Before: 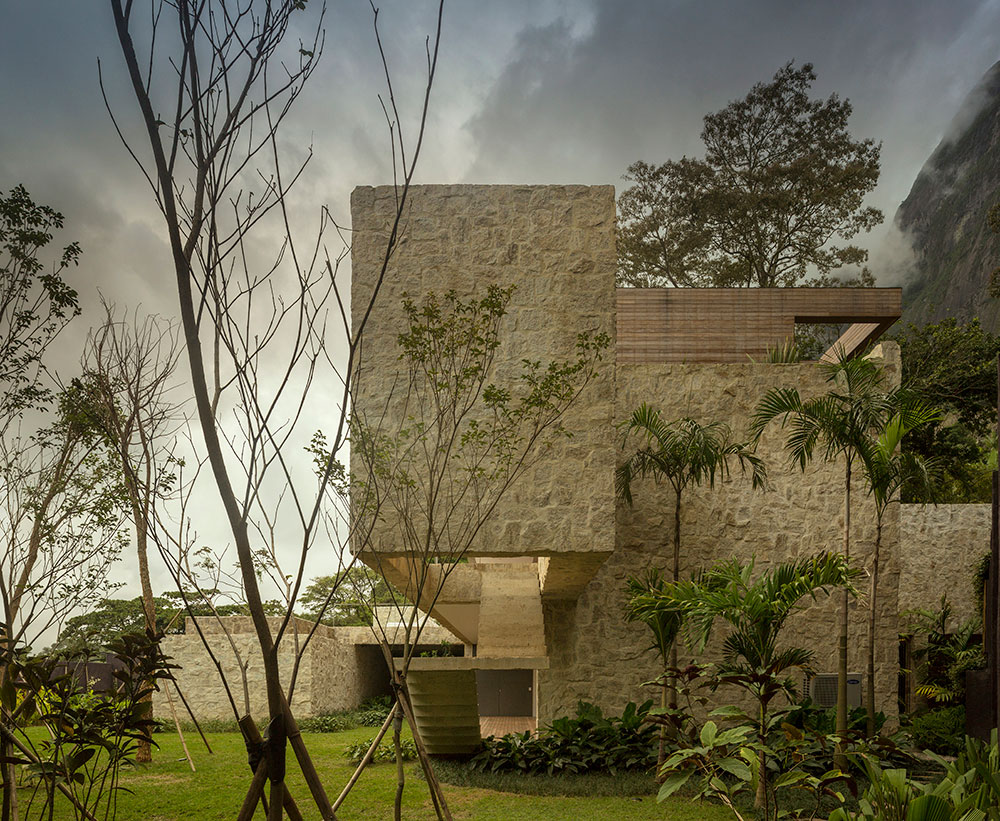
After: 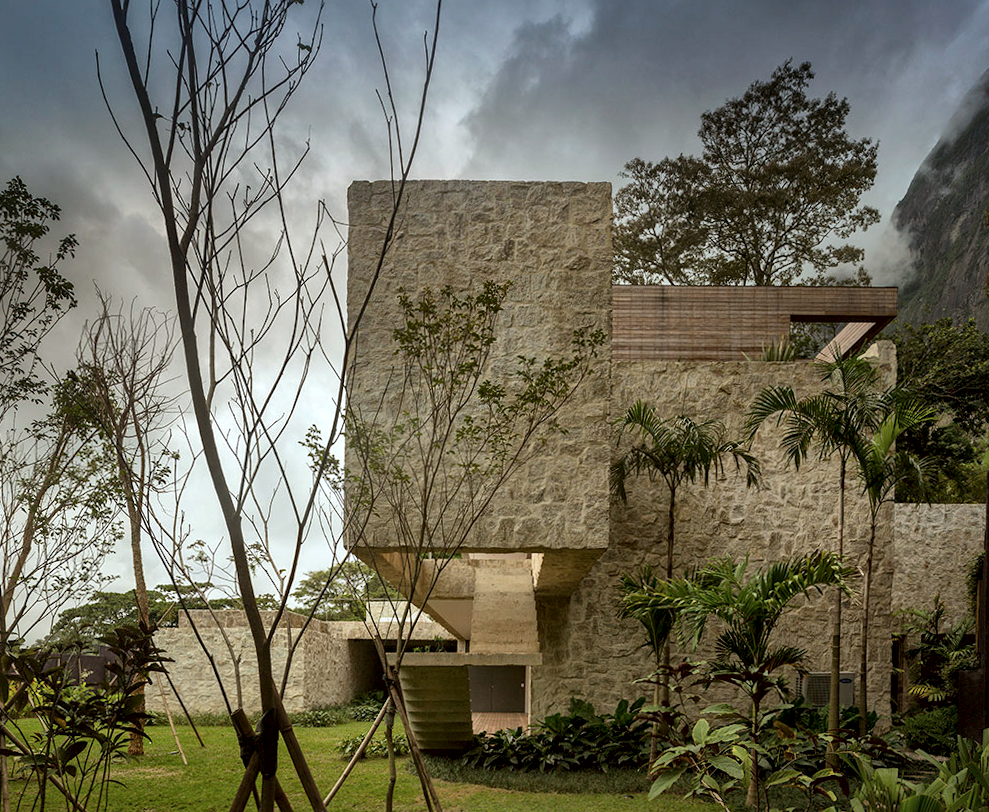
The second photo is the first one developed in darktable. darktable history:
crop and rotate: angle -0.5°
local contrast: mode bilateral grid, contrast 20, coarseness 50, detail 161%, midtone range 0.2
color correction: highlights a* -0.772, highlights b* -8.92
